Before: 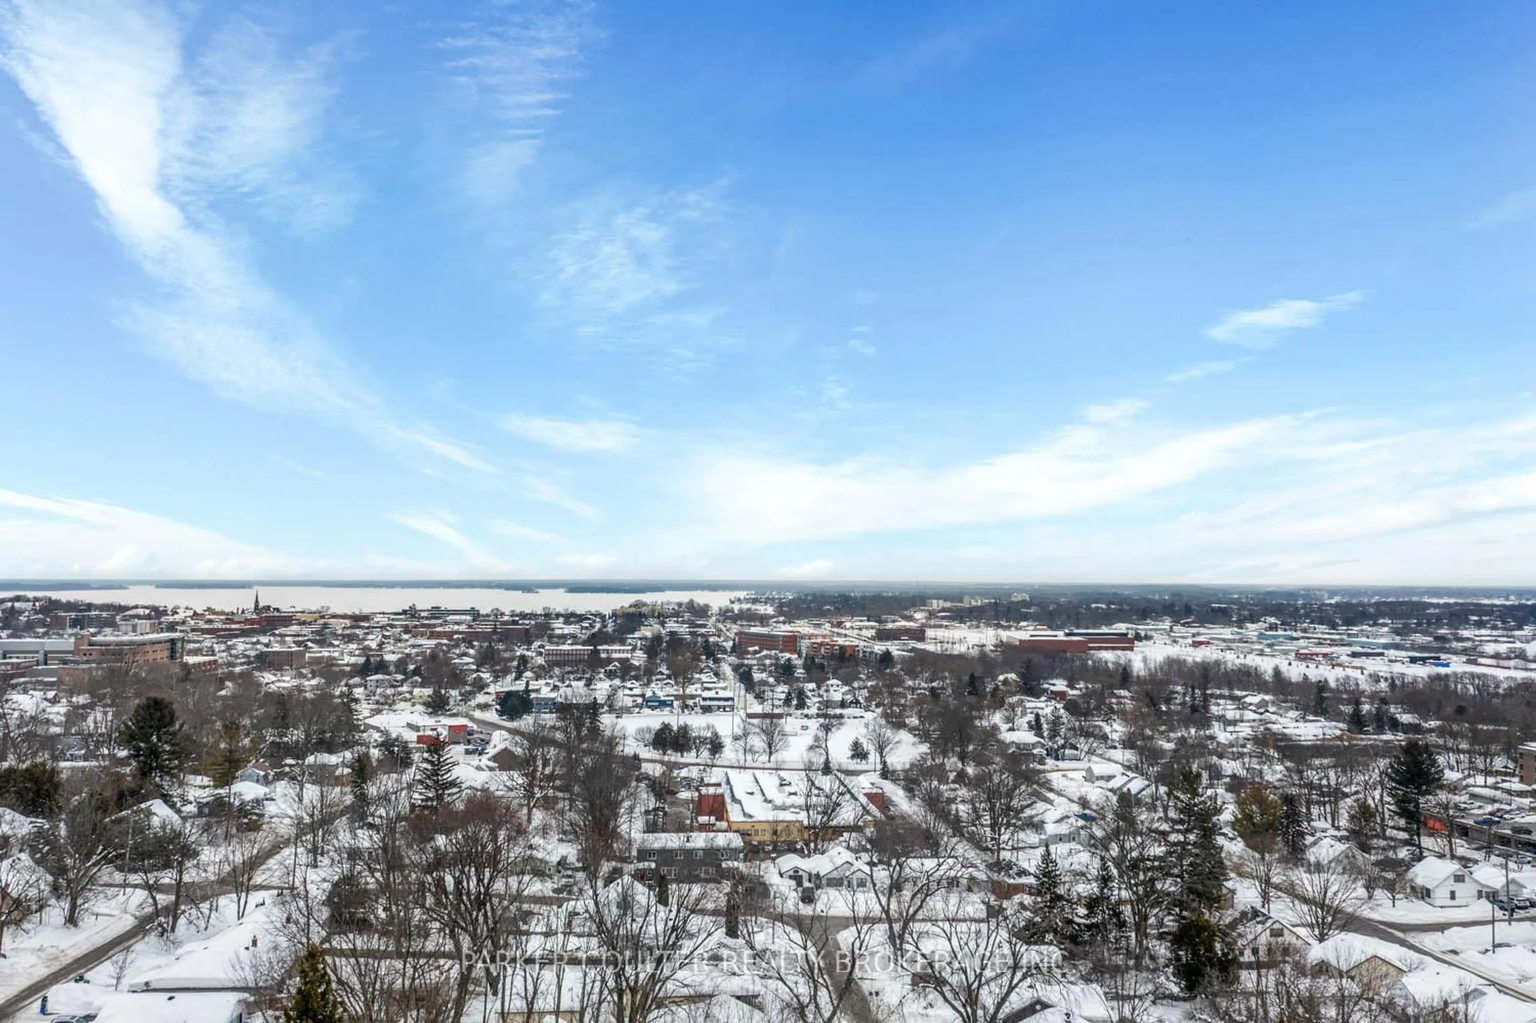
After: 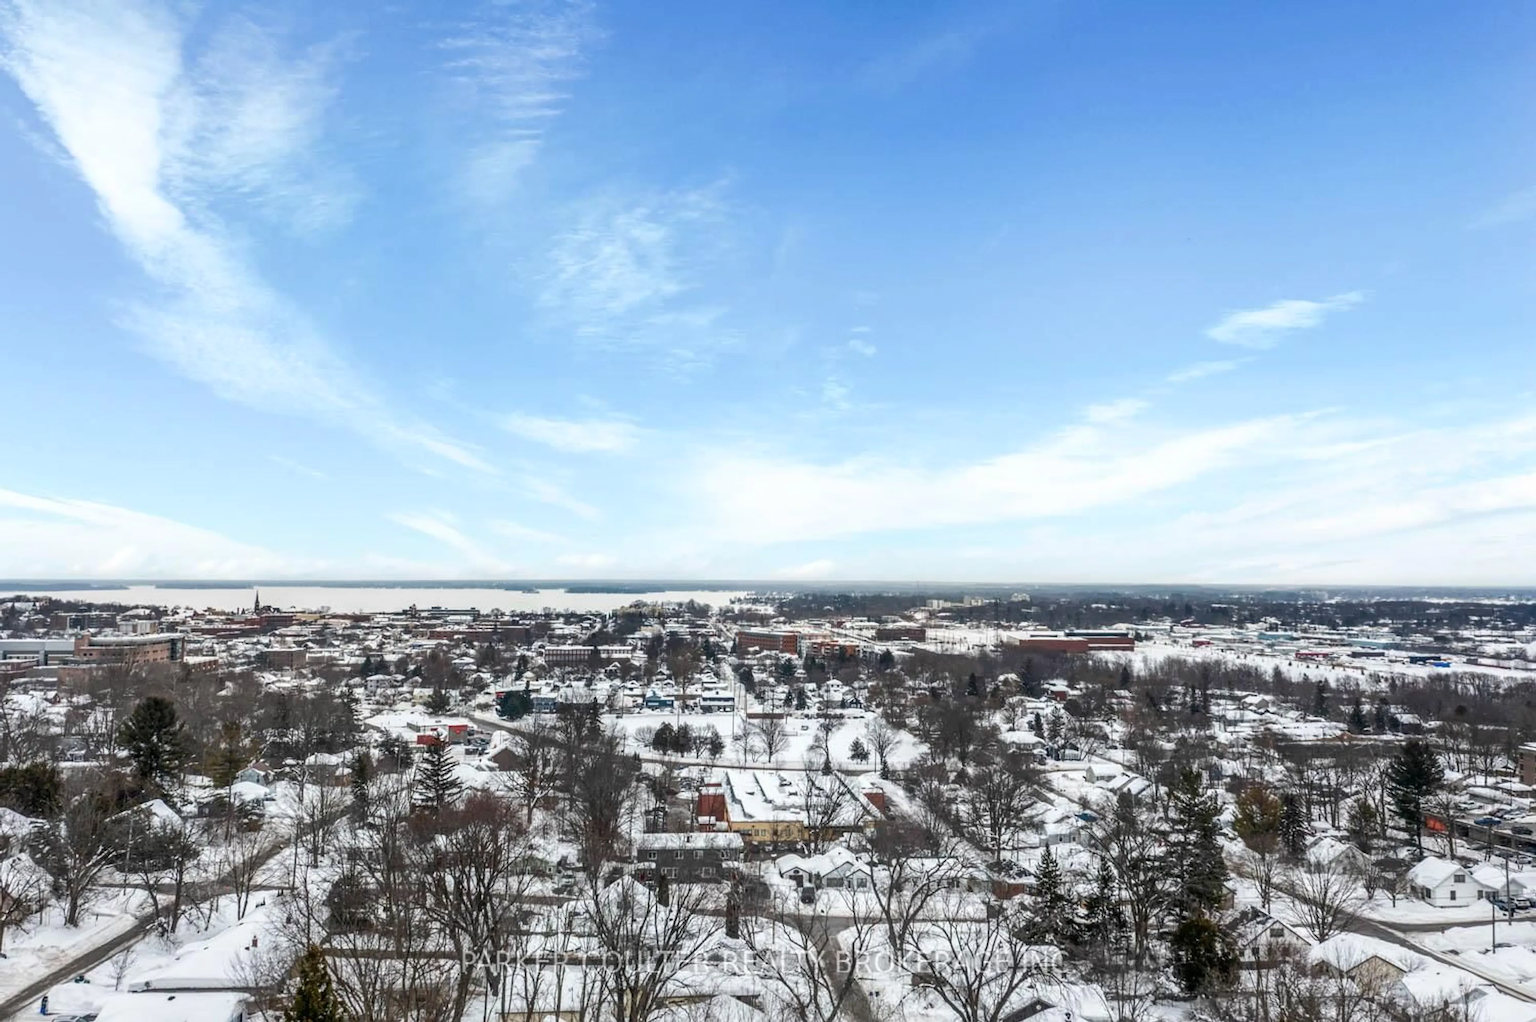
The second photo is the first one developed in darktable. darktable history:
contrast brightness saturation: saturation -0.048
tone curve: curves: ch0 [(0, 0) (0.003, 0.003) (0.011, 0.01) (0.025, 0.023) (0.044, 0.041) (0.069, 0.064) (0.1, 0.092) (0.136, 0.125) (0.177, 0.163) (0.224, 0.207) (0.277, 0.255) (0.335, 0.309) (0.399, 0.375) (0.468, 0.459) (0.543, 0.548) (0.623, 0.629) (0.709, 0.716) (0.801, 0.808) (0.898, 0.911) (1, 1)], color space Lab, independent channels, preserve colors none
